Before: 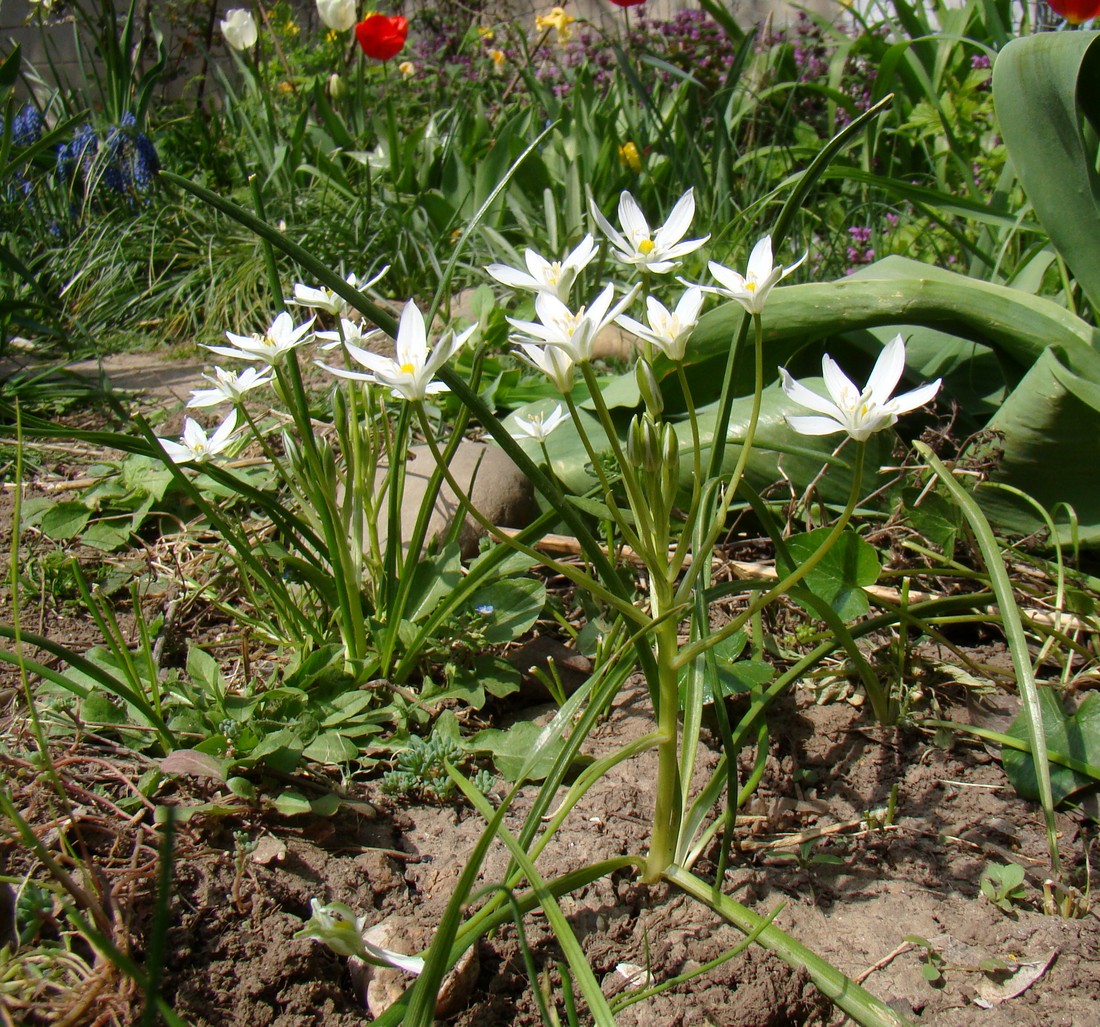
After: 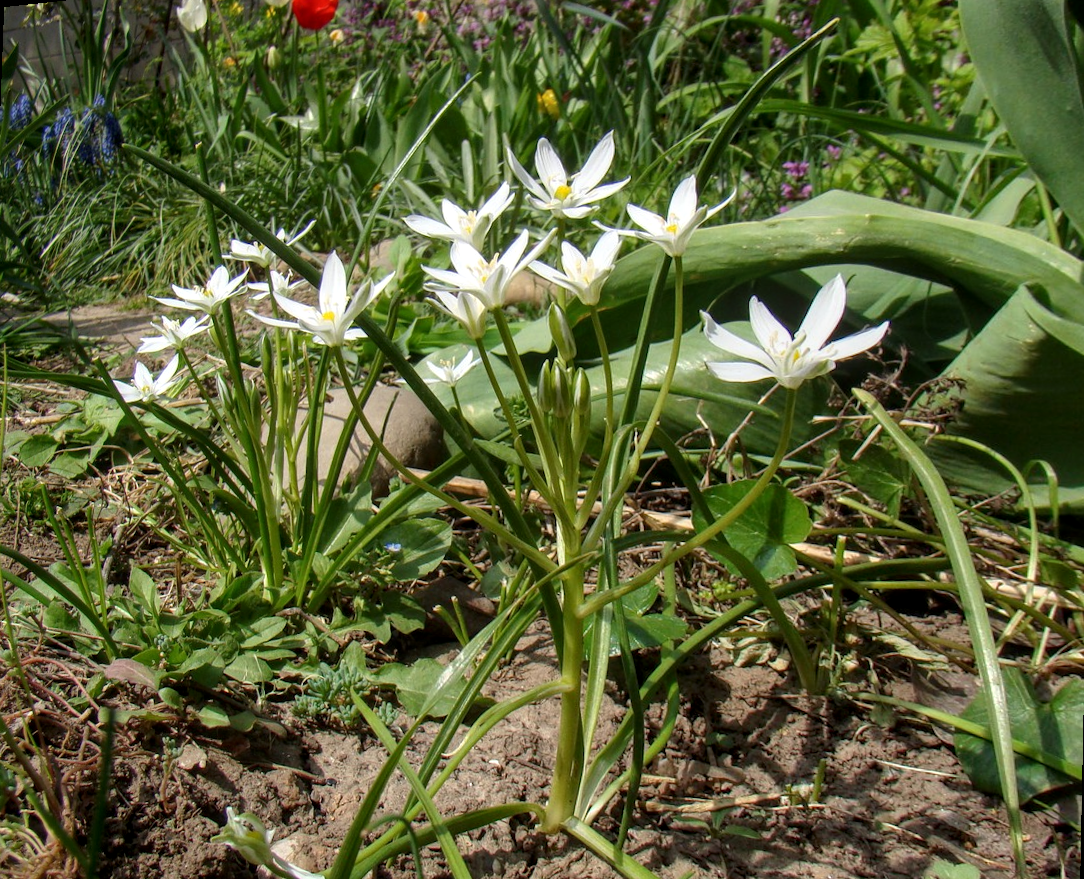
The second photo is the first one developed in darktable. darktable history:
local contrast: on, module defaults
rotate and perspective: rotation 1.69°, lens shift (vertical) -0.023, lens shift (horizontal) -0.291, crop left 0.025, crop right 0.988, crop top 0.092, crop bottom 0.842
